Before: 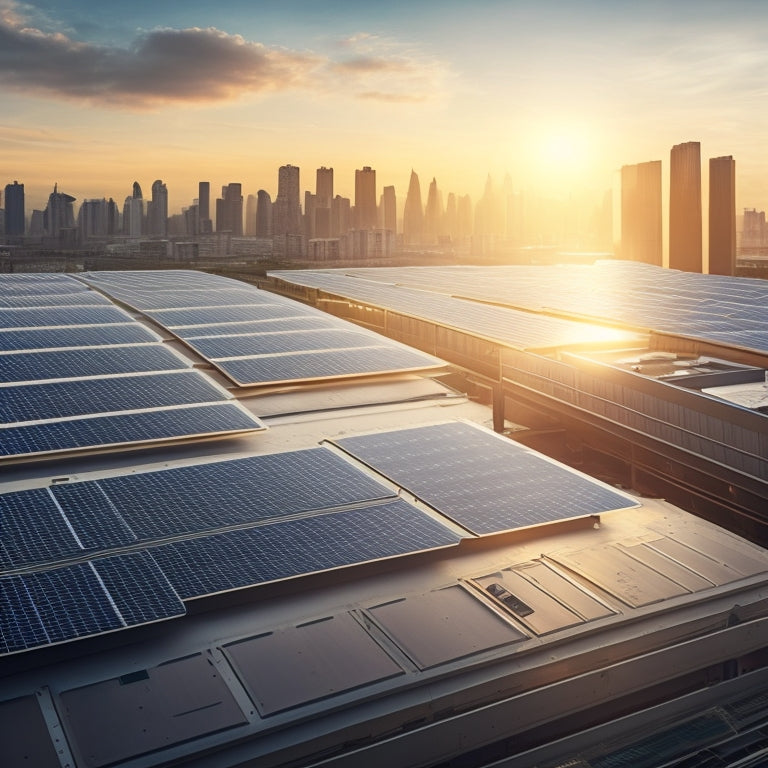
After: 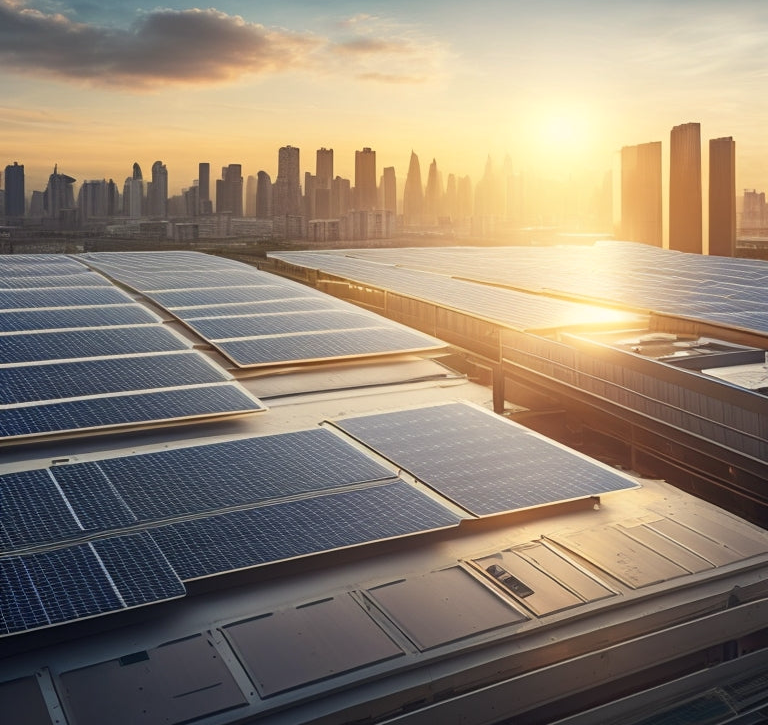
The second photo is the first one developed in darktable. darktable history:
color correction: highlights b* 3
crop and rotate: top 2.479%, bottom 3.018%
